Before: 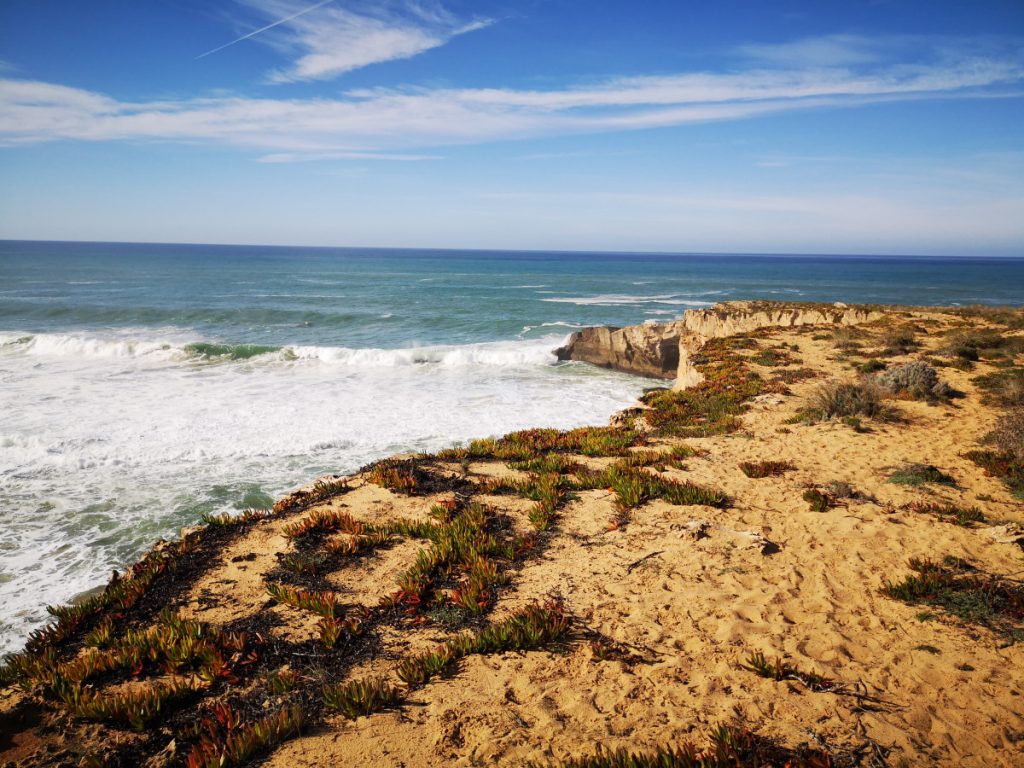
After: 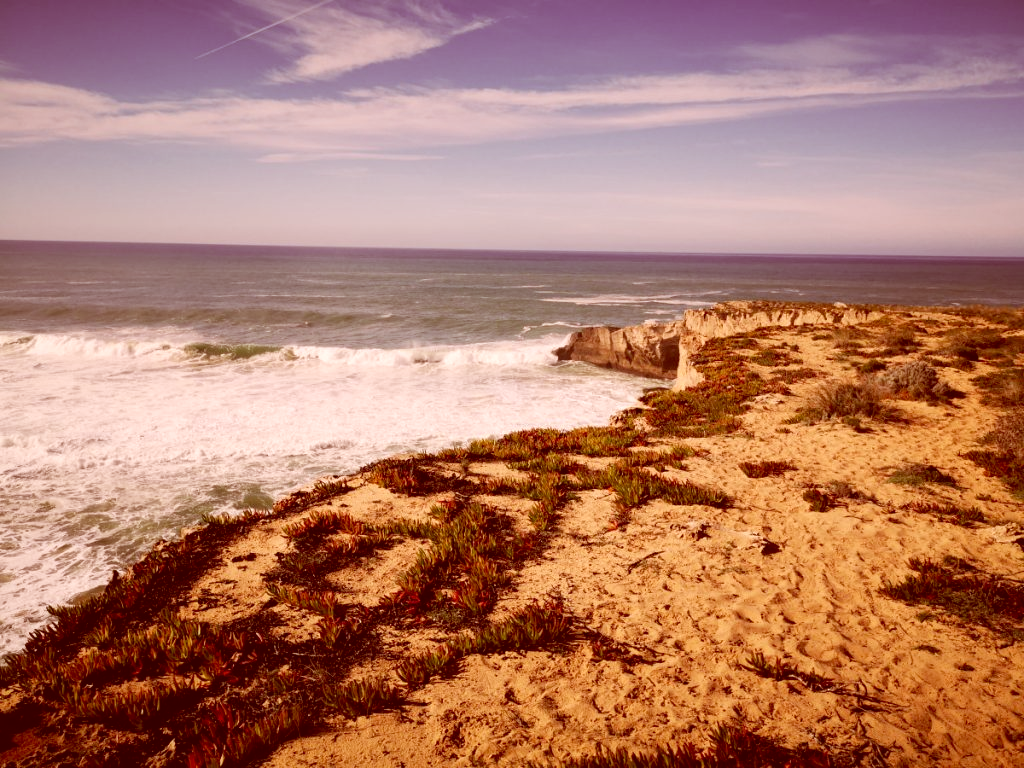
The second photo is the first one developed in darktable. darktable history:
color correction: highlights a* 9.48, highlights b* 8.95, shadows a* 39.6, shadows b* 39.76, saturation 0.804
